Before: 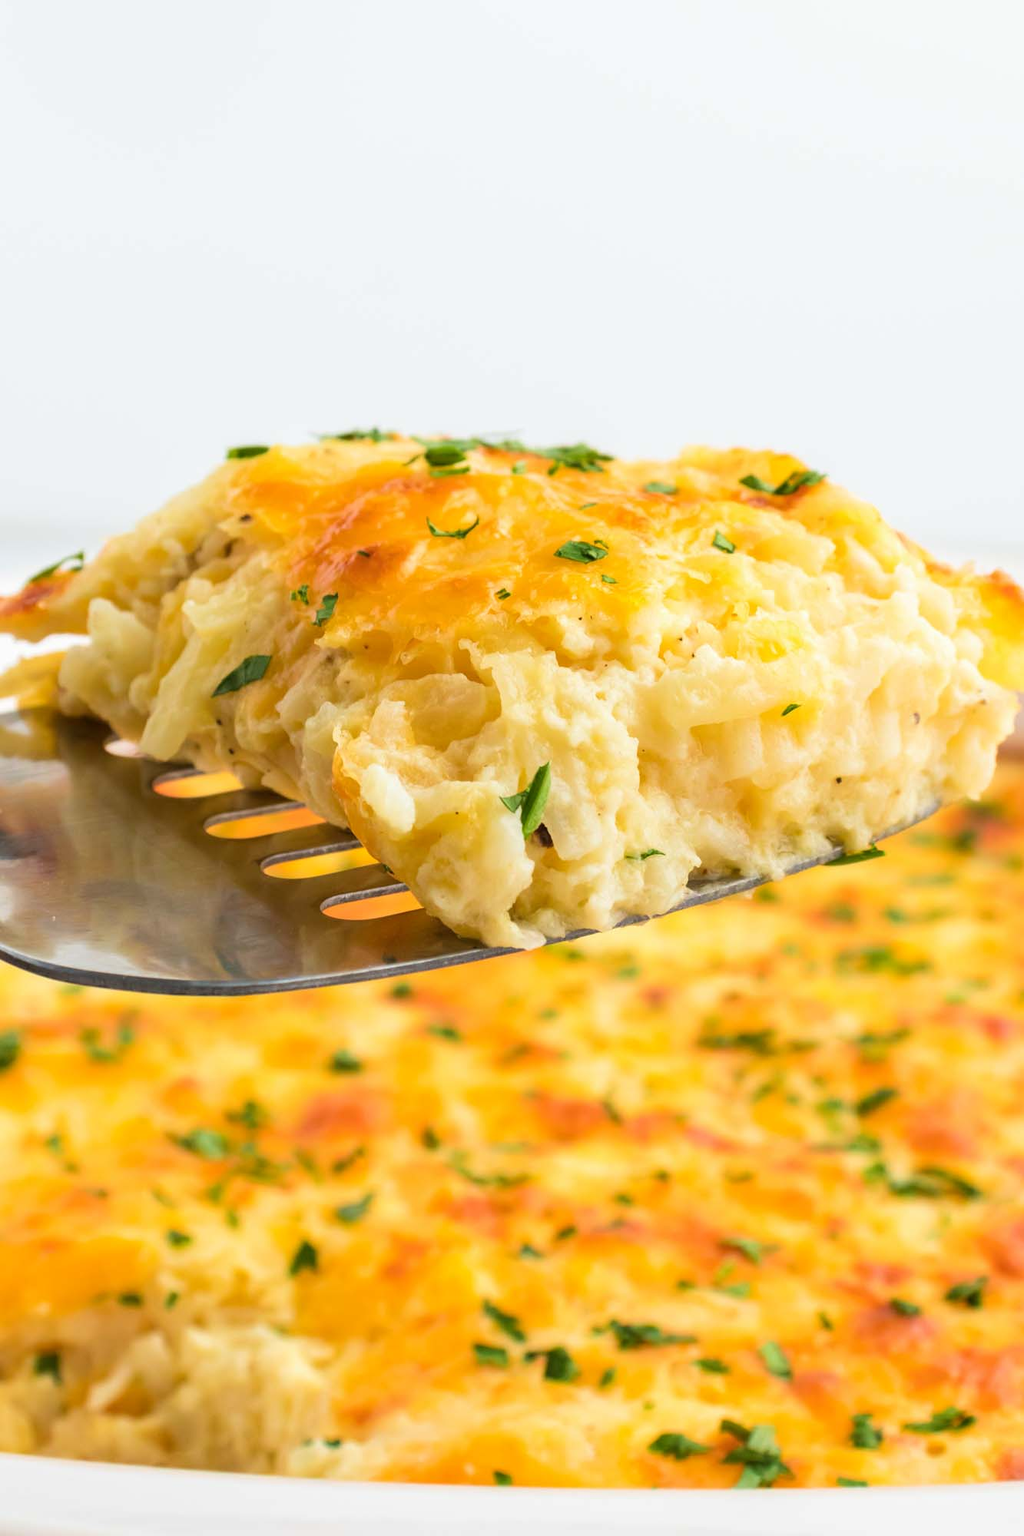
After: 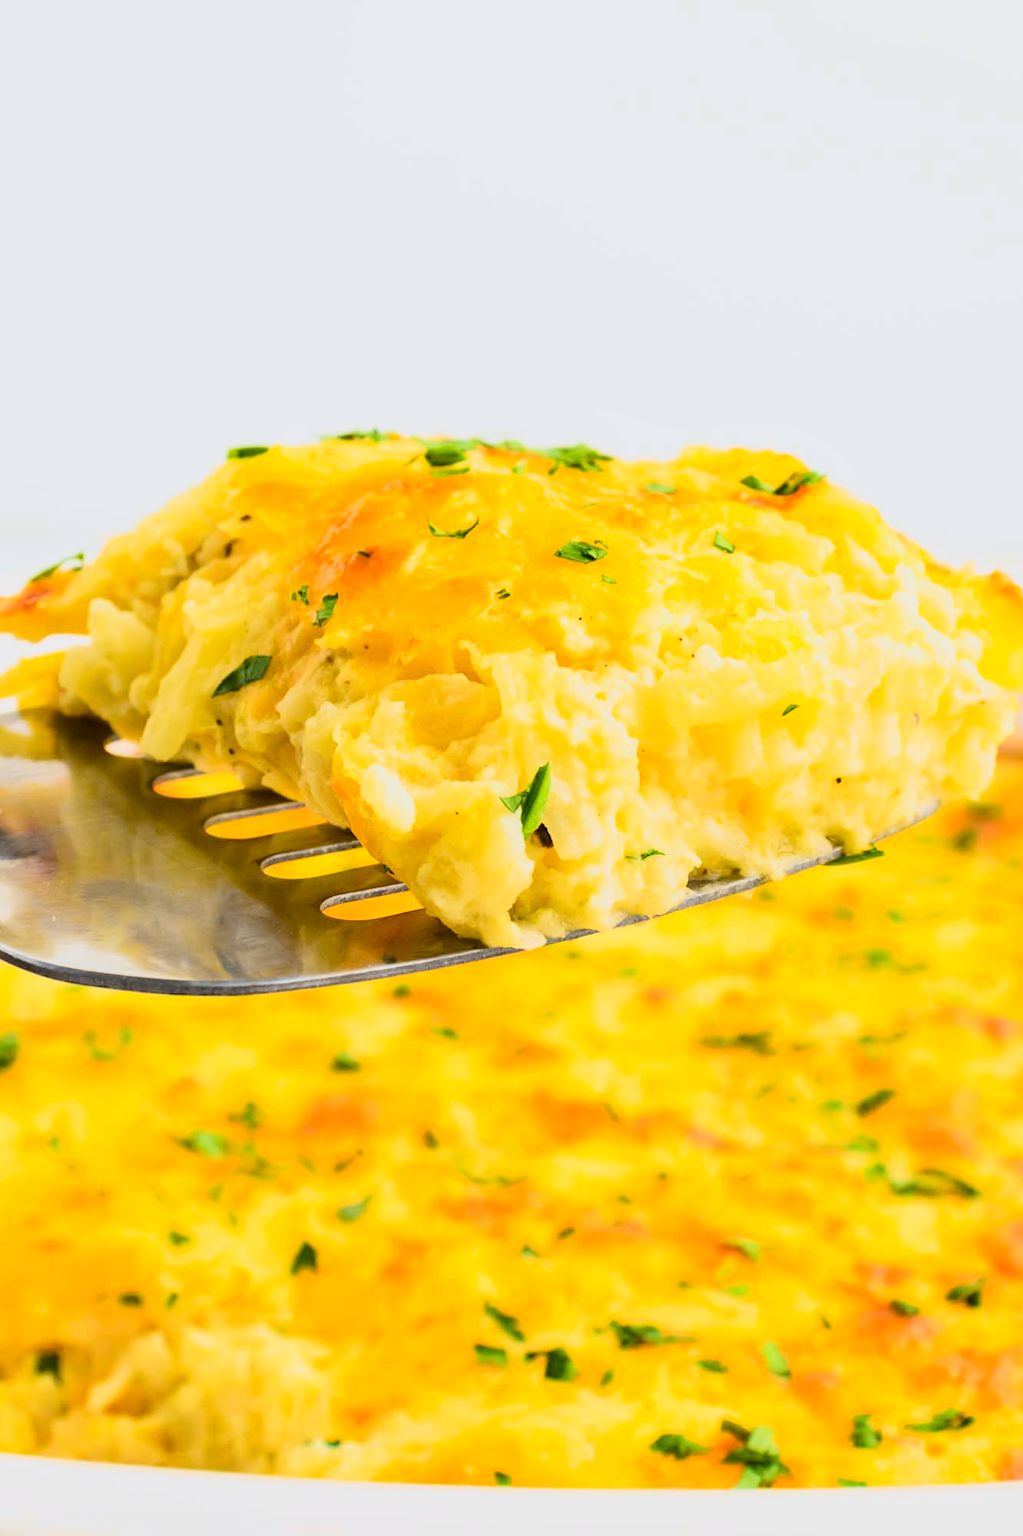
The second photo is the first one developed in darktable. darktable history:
local contrast: mode bilateral grid, contrast 20, coarseness 51, detail 103%, midtone range 0.2
tone curve: curves: ch0 [(0, 0.021) (0.104, 0.093) (0.236, 0.234) (0.456, 0.566) (0.647, 0.78) (0.864, 0.9) (1, 0.932)]; ch1 [(0, 0) (0.353, 0.344) (0.43, 0.401) (0.479, 0.476) (0.502, 0.504) (0.544, 0.534) (0.566, 0.566) (0.612, 0.621) (0.657, 0.679) (1, 1)]; ch2 [(0, 0) (0.34, 0.314) (0.434, 0.43) (0.5, 0.498) (0.528, 0.536) (0.56, 0.576) (0.595, 0.638) (0.644, 0.729) (1, 1)], color space Lab, independent channels, preserve colors none
